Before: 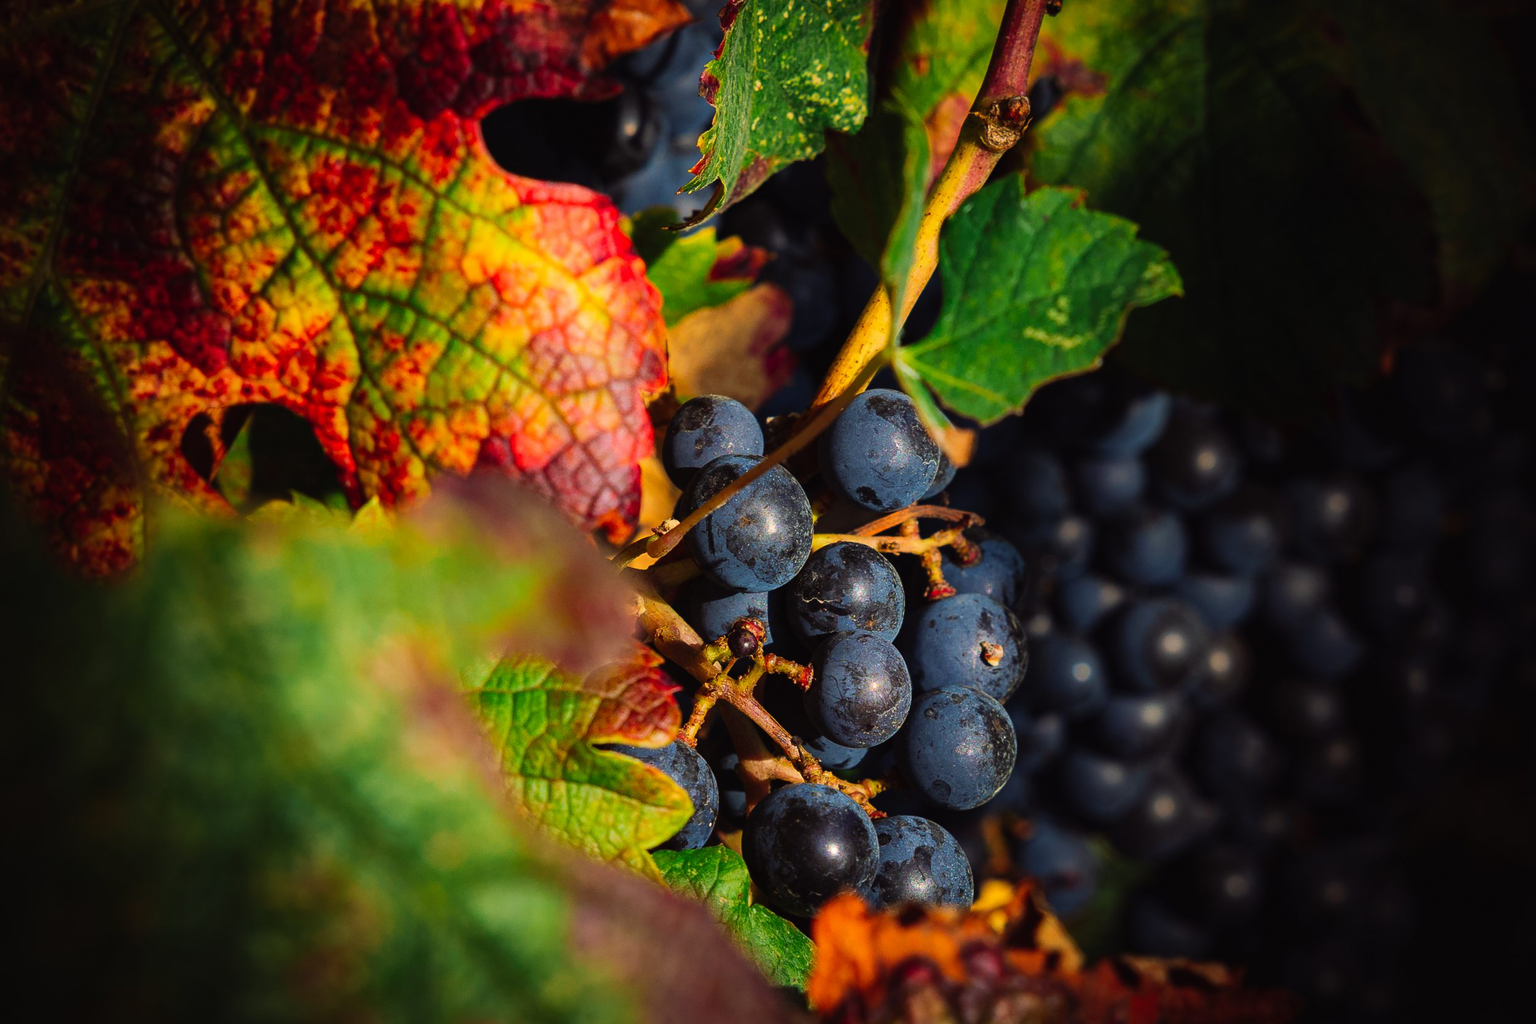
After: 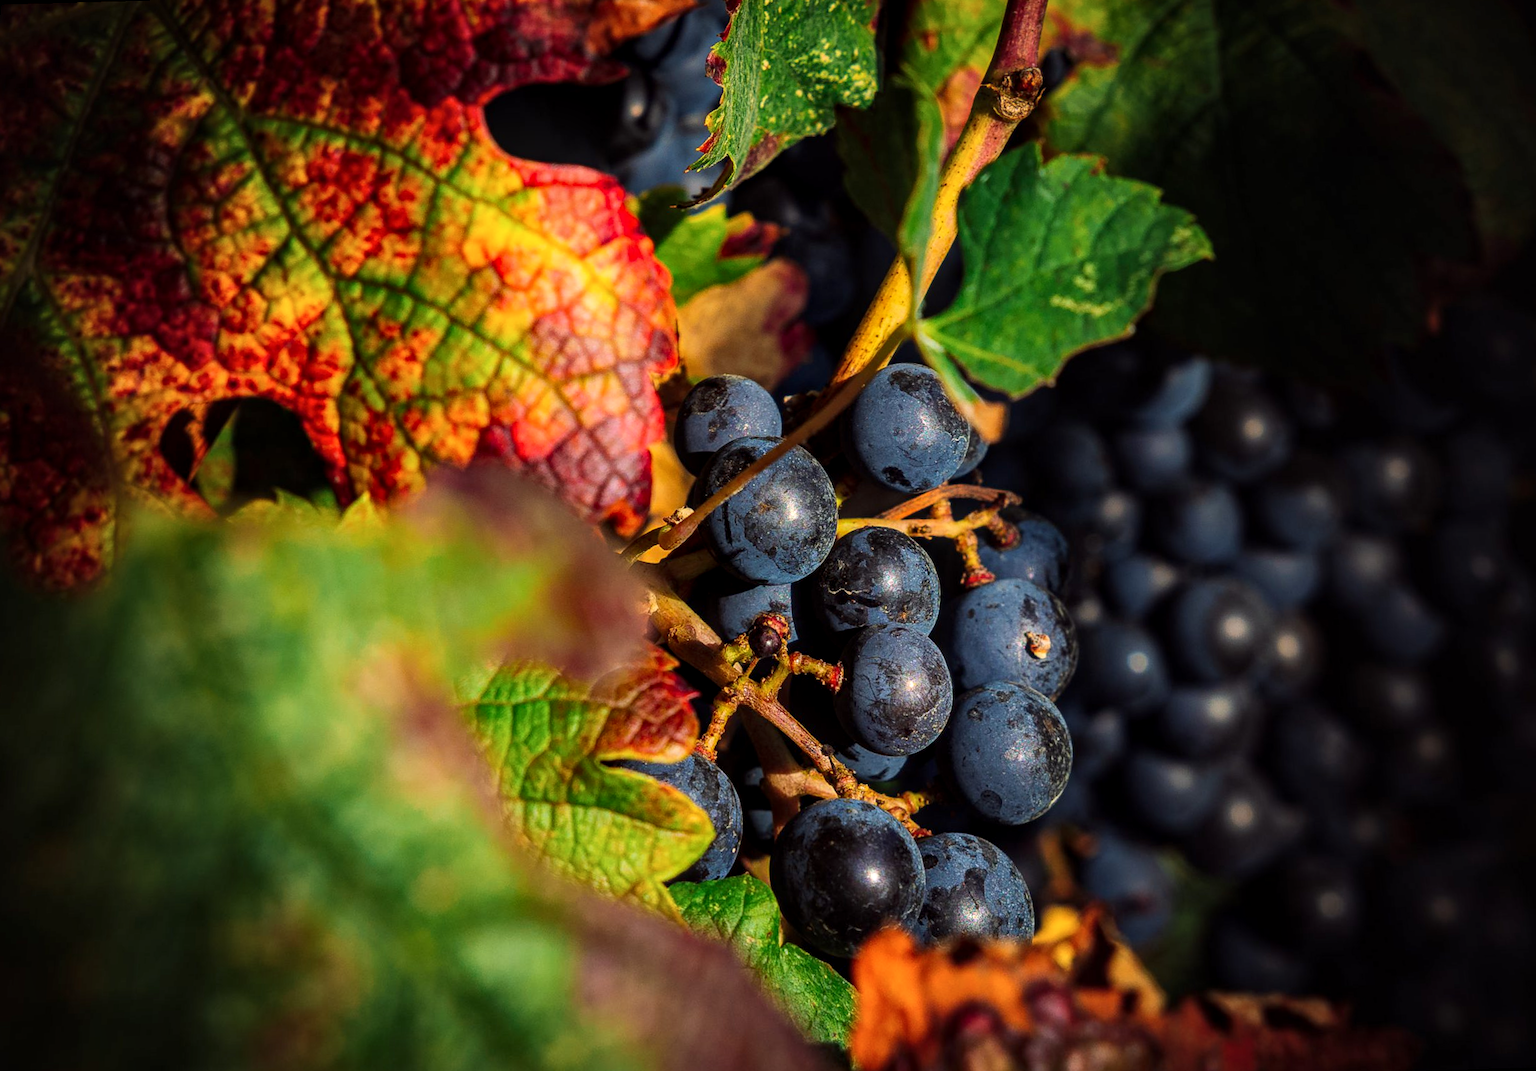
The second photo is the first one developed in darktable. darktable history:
local contrast: detail 130%
rotate and perspective: rotation -1.68°, lens shift (vertical) -0.146, crop left 0.049, crop right 0.912, crop top 0.032, crop bottom 0.96
